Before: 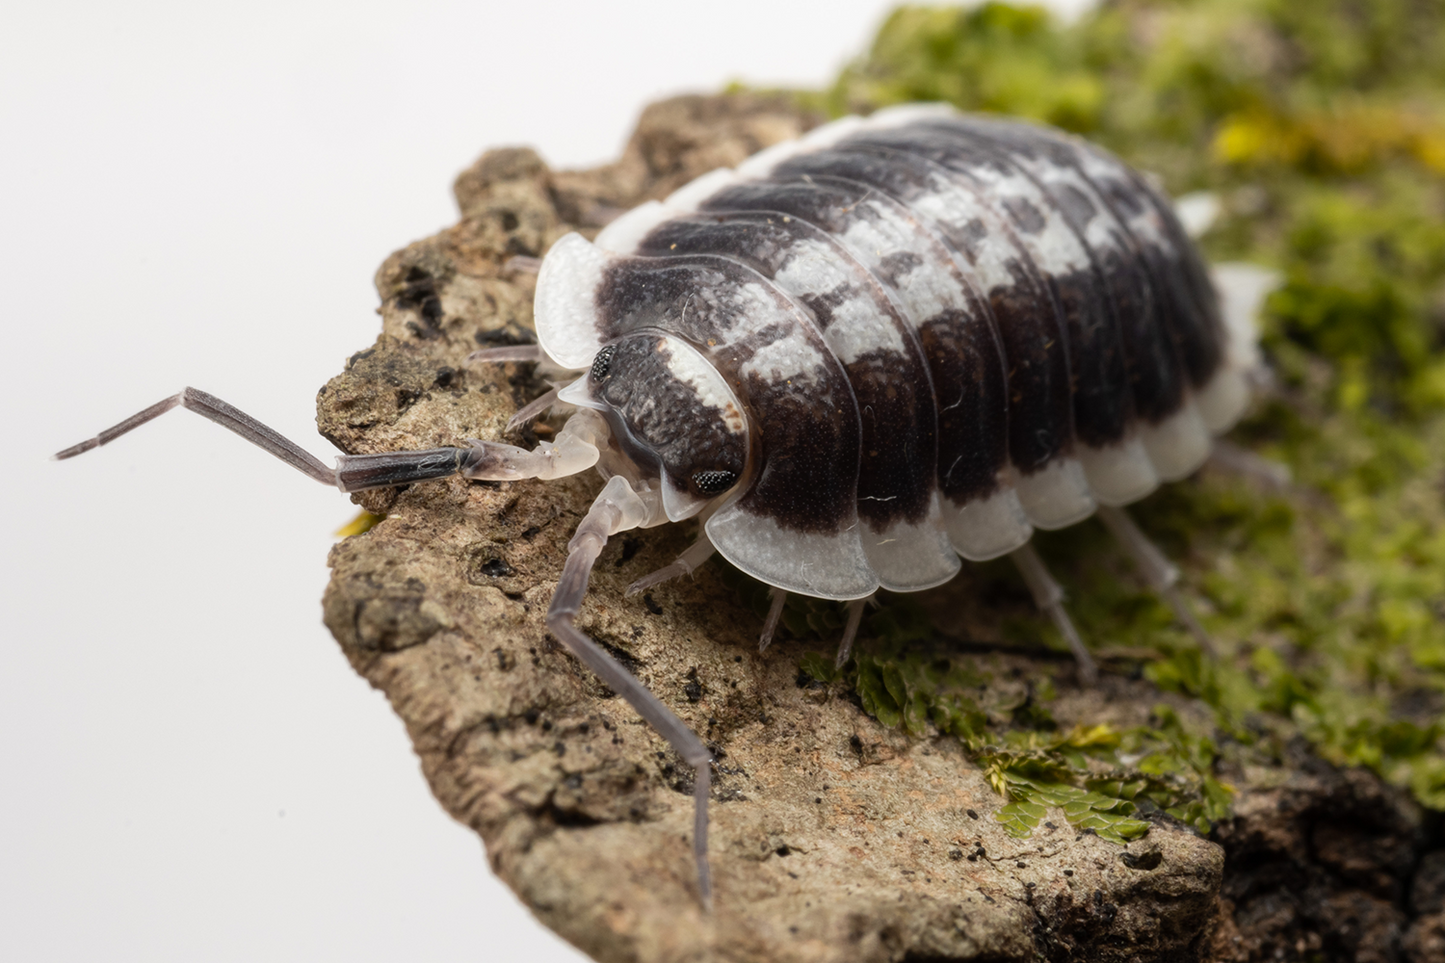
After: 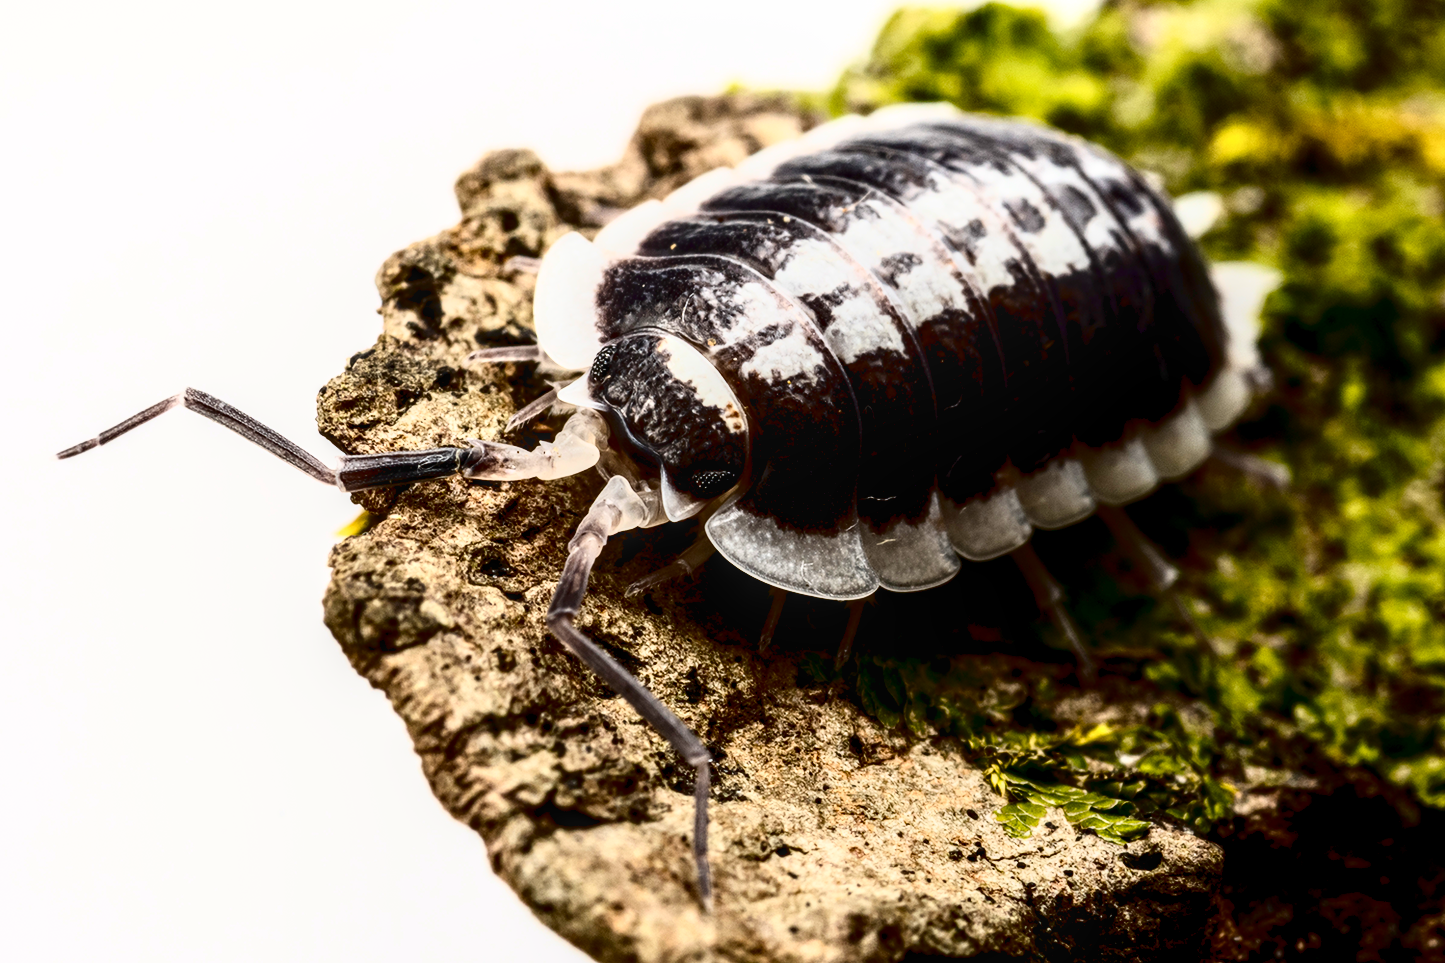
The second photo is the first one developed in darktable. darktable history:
tone curve: curves: ch0 [(0, 0) (0.003, 0.005) (0.011, 0.008) (0.025, 0.013) (0.044, 0.017) (0.069, 0.022) (0.1, 0.029) (0.136, 0.038) (0.177, 0.053) (0.224, 0.081) (0.277, 0.128) (0.335, 0.214) (0.399, 0.343) (0.468, 0.478) (0.543, 0.641) (0.623, 0.798) (0.709, 0.911) (0.801, 0.971) (0.898, 0.99) (1, 1)], color space Lab, independent channels, preserve colors none
color balance rgb: global offset › luminance -1.438%, linear chroma grading › shadows 9.928%, linear chroma grading › highlights 9.247%, linear chroma grading › global chroma 14.818%, linear chroma grading › mid-tones 14.644%, perceptual saturation grading › global saturation -2.403%, perceptual saturation grading › highlights -8.245%, perceptual saturation grading › mid-tones 7.987%, perceptual saturation grading › shadows 3.66%, global vibrance 10.904%
contrast brightness saturation: contrast 0.152, brightness -0.011, saturation 0.104
local contrast: detail 130%
